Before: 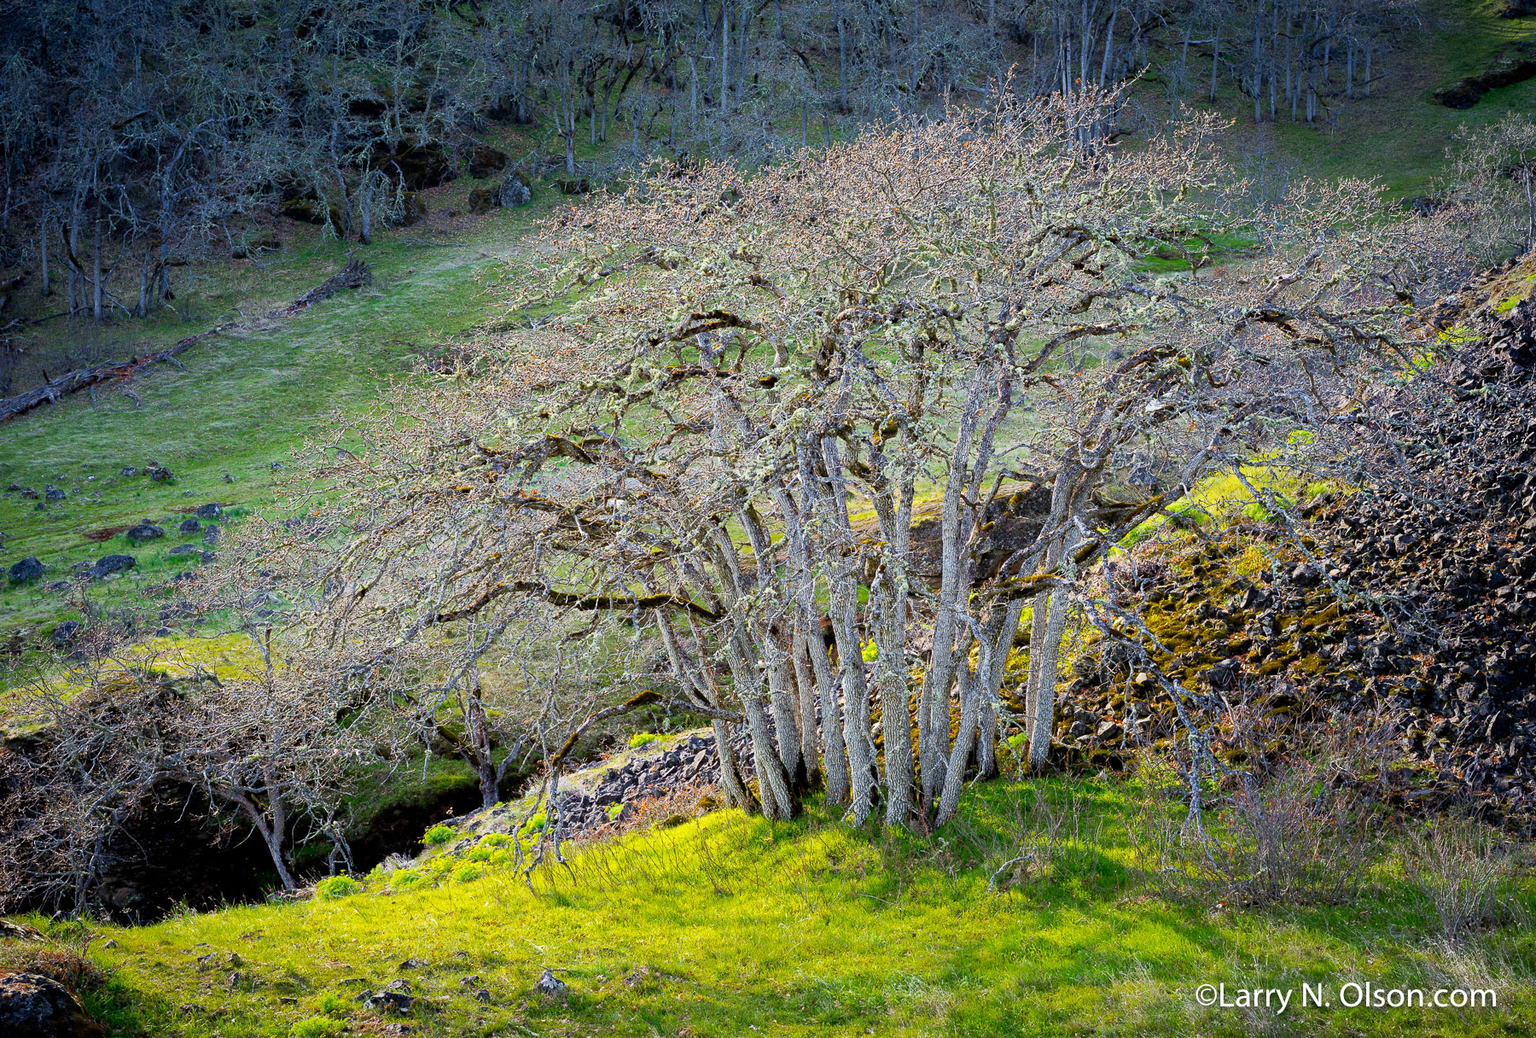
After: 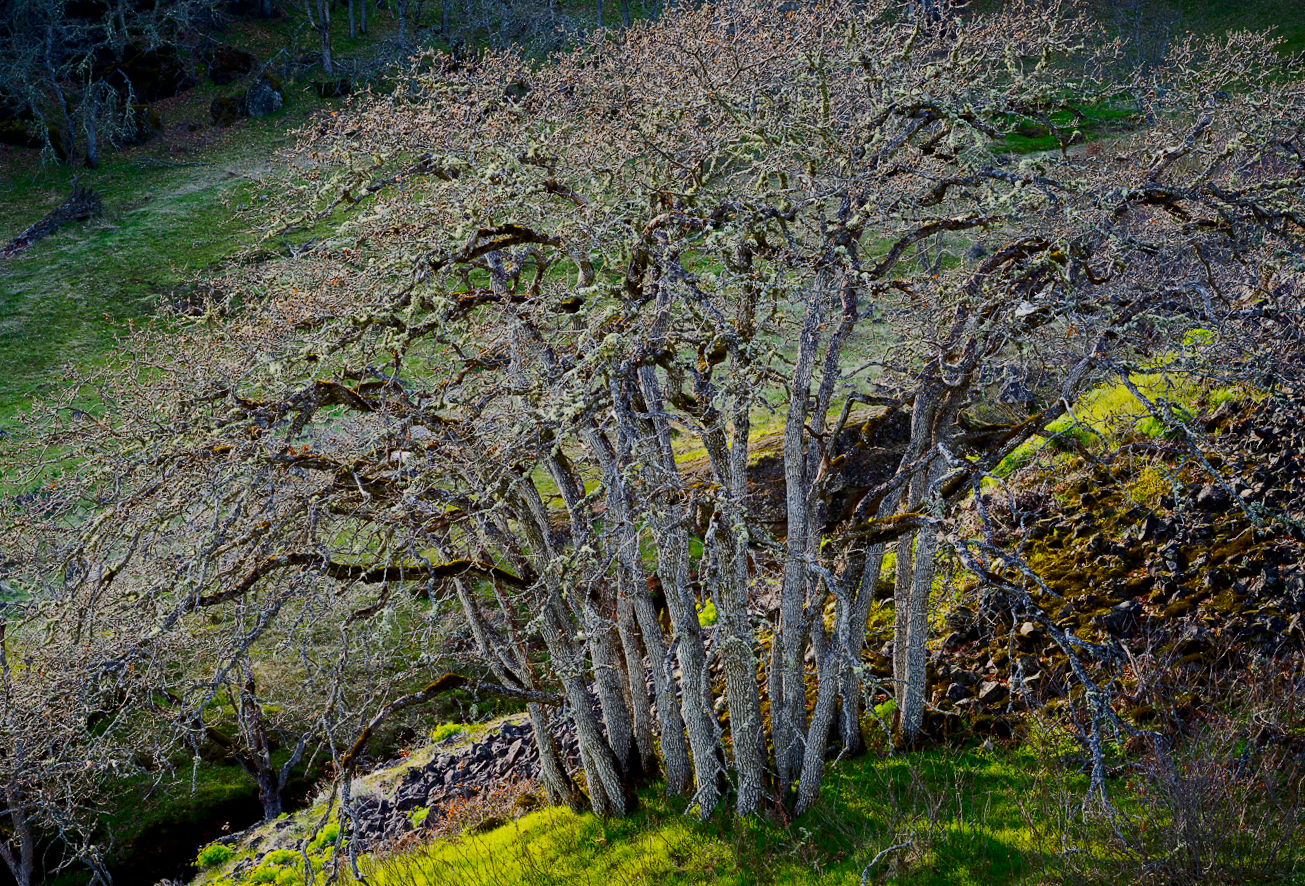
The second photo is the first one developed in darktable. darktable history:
rotate and perspective: rotation -3°, crop left 0.031, crop right 0.968, crop top 0.07, crop bottom 0.93
contrast brightness saturation: contrast 0.2, brightness -0.11, saturation 0.1
exposure: exposure -0.582 EV, compensate highlight preservation false
crop: left 16.768%, top 8.653%, right 8.362%, bottom 12.485%
